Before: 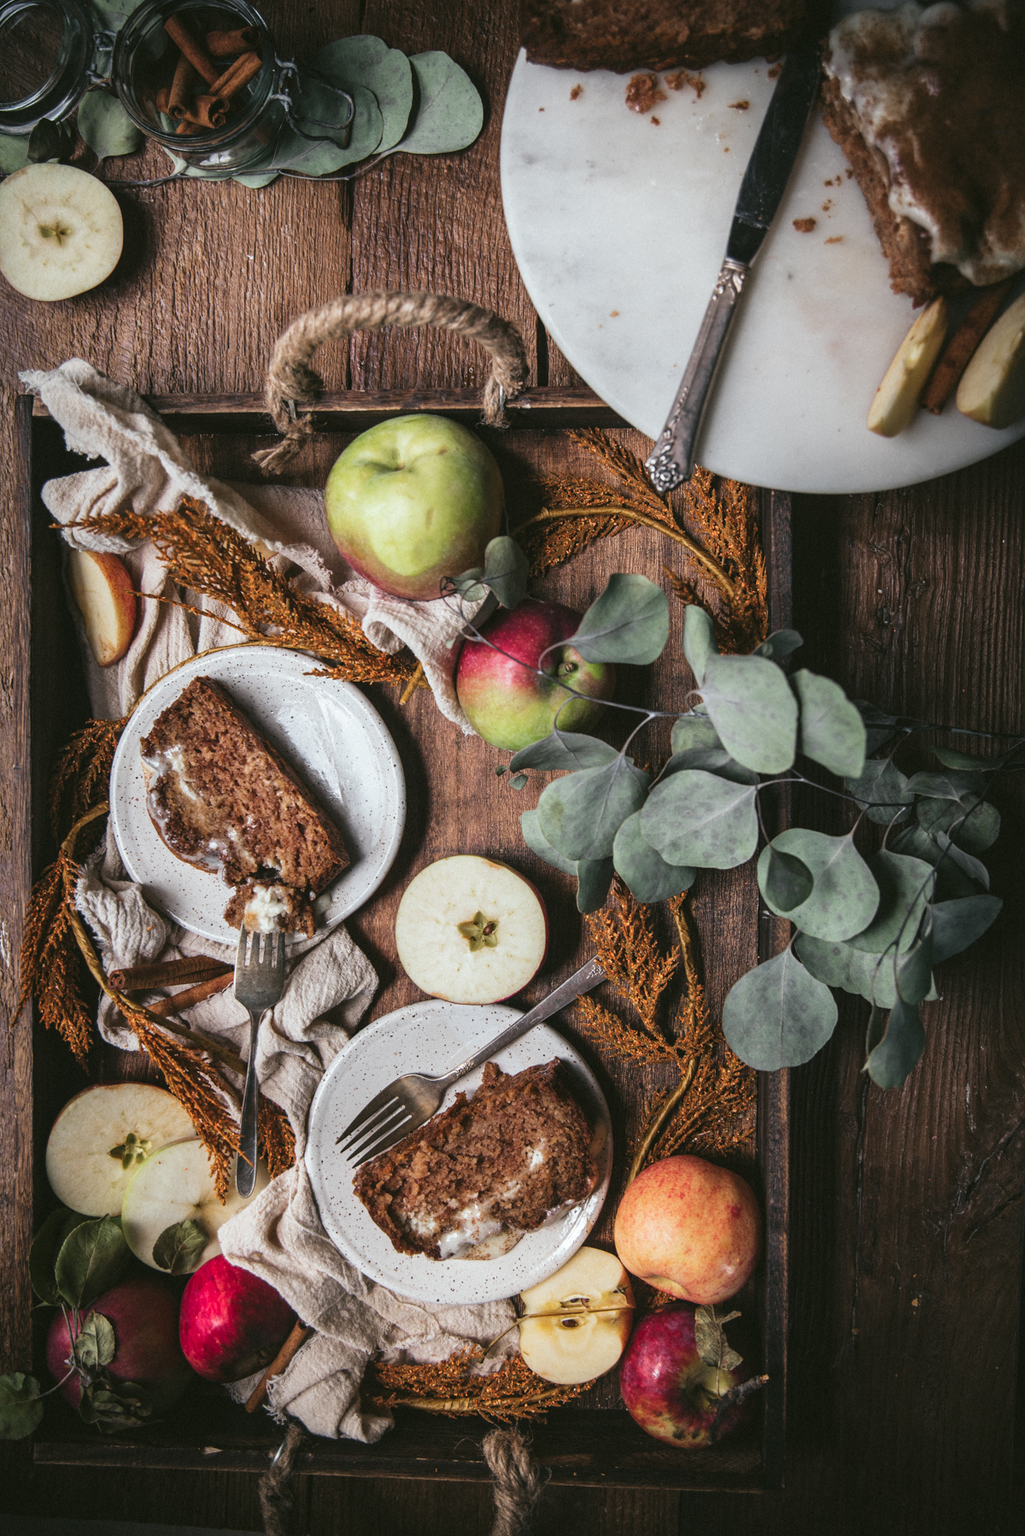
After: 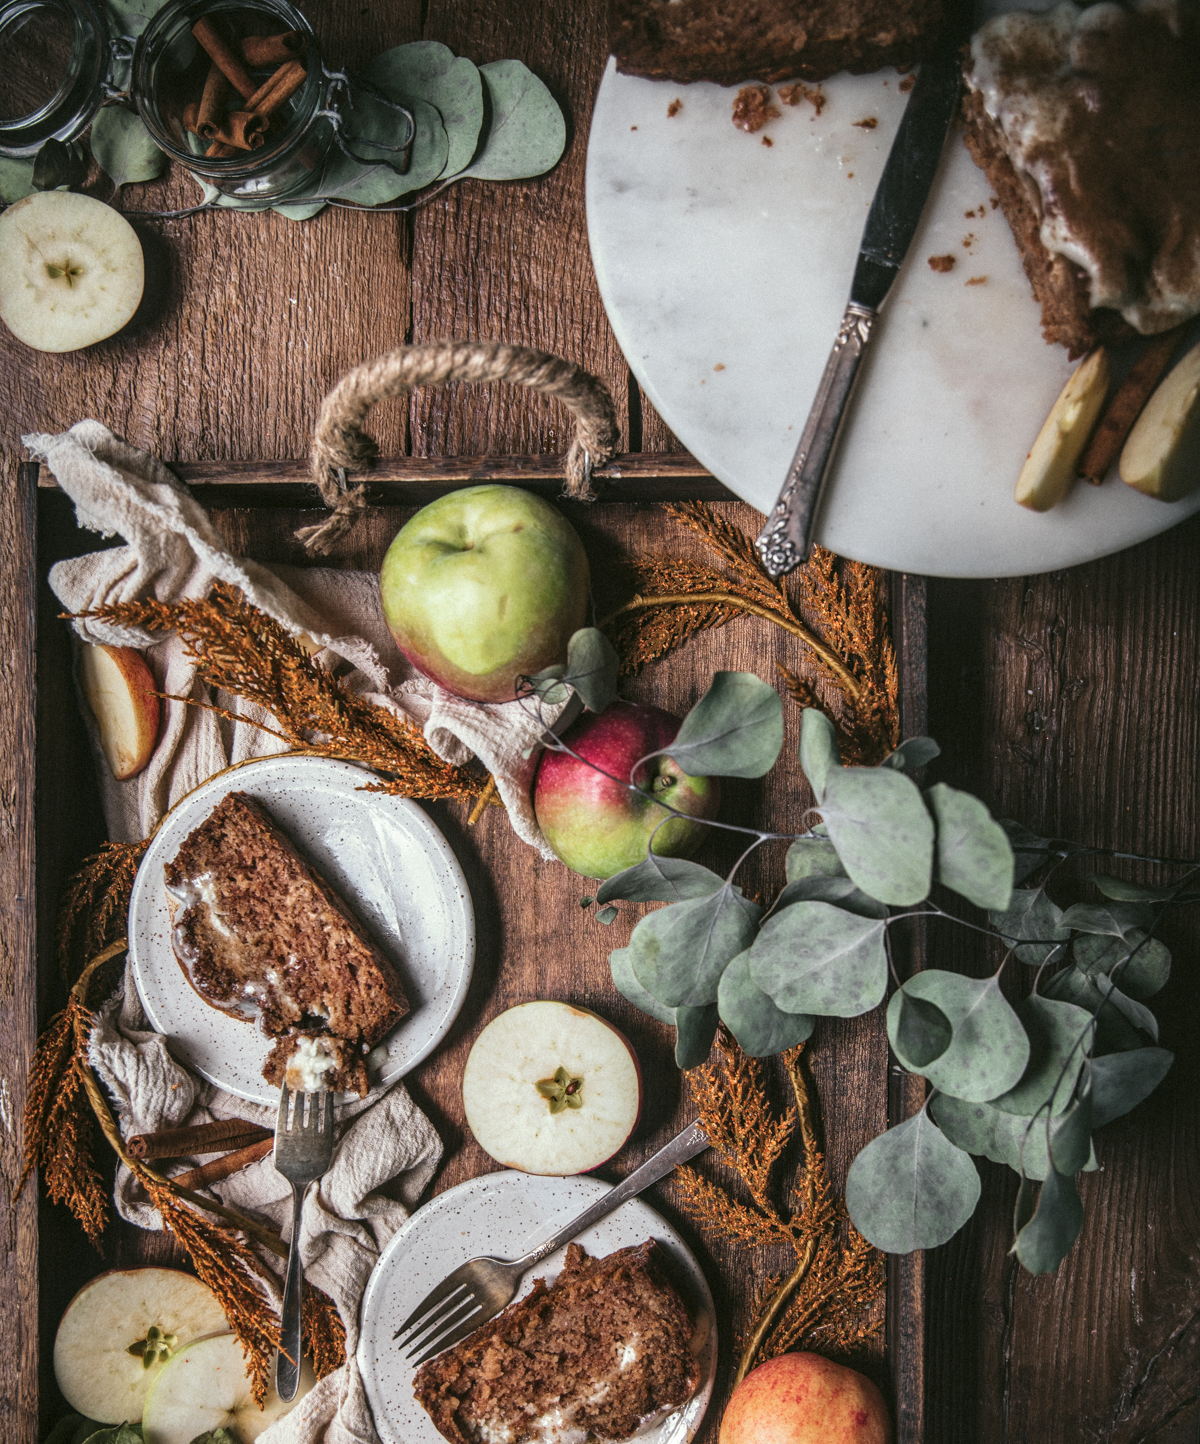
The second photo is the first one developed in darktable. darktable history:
crop: bottom 19.644%
local contrast: on, module defaults
split-toning: shadows › saturation 0.61, highlights › saturation 0.58, balance -28.74, compress 87.36%
